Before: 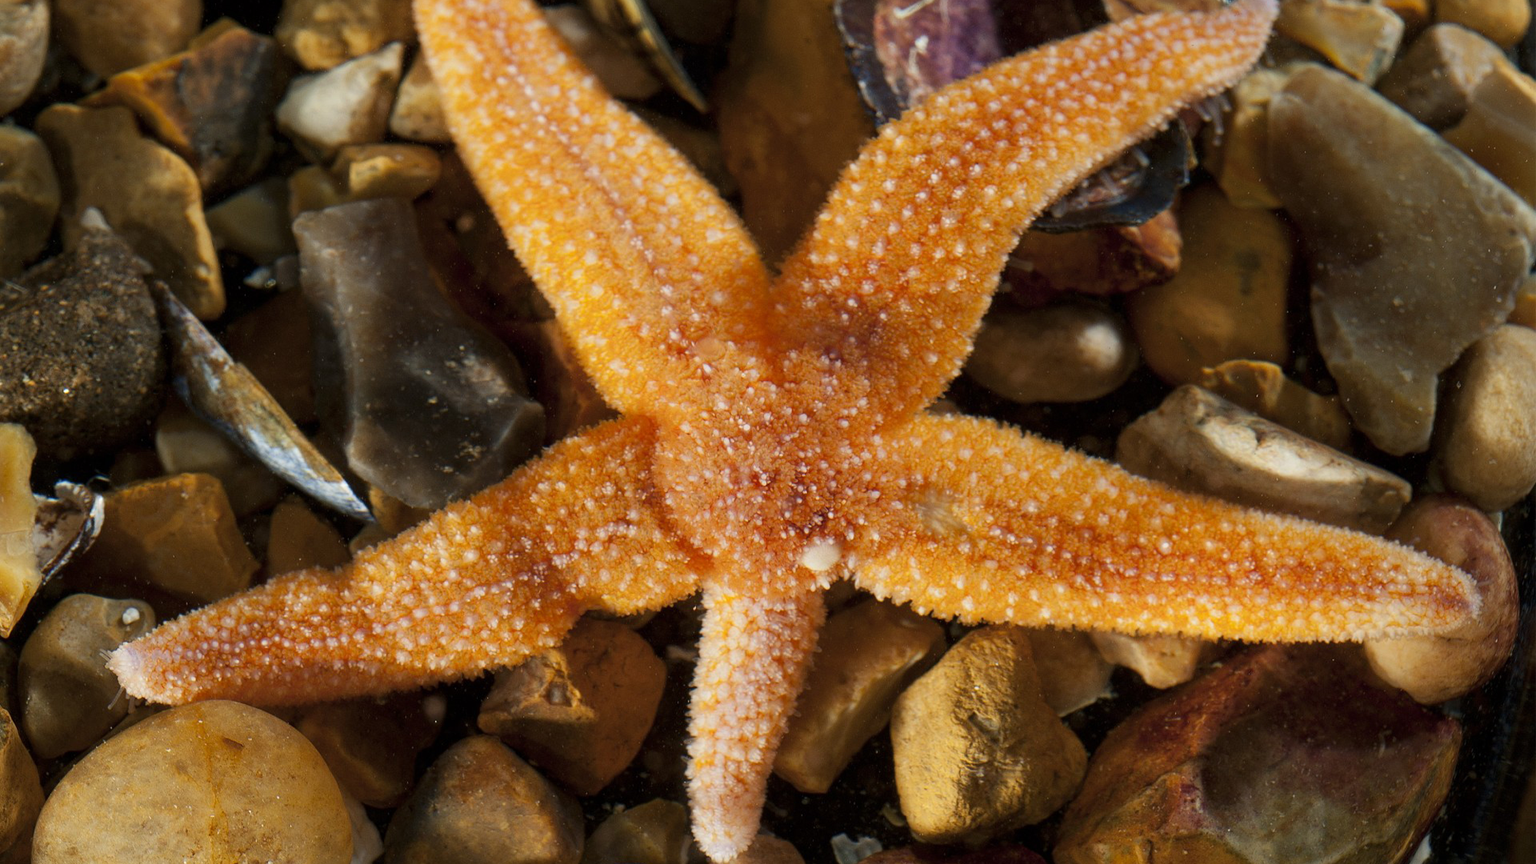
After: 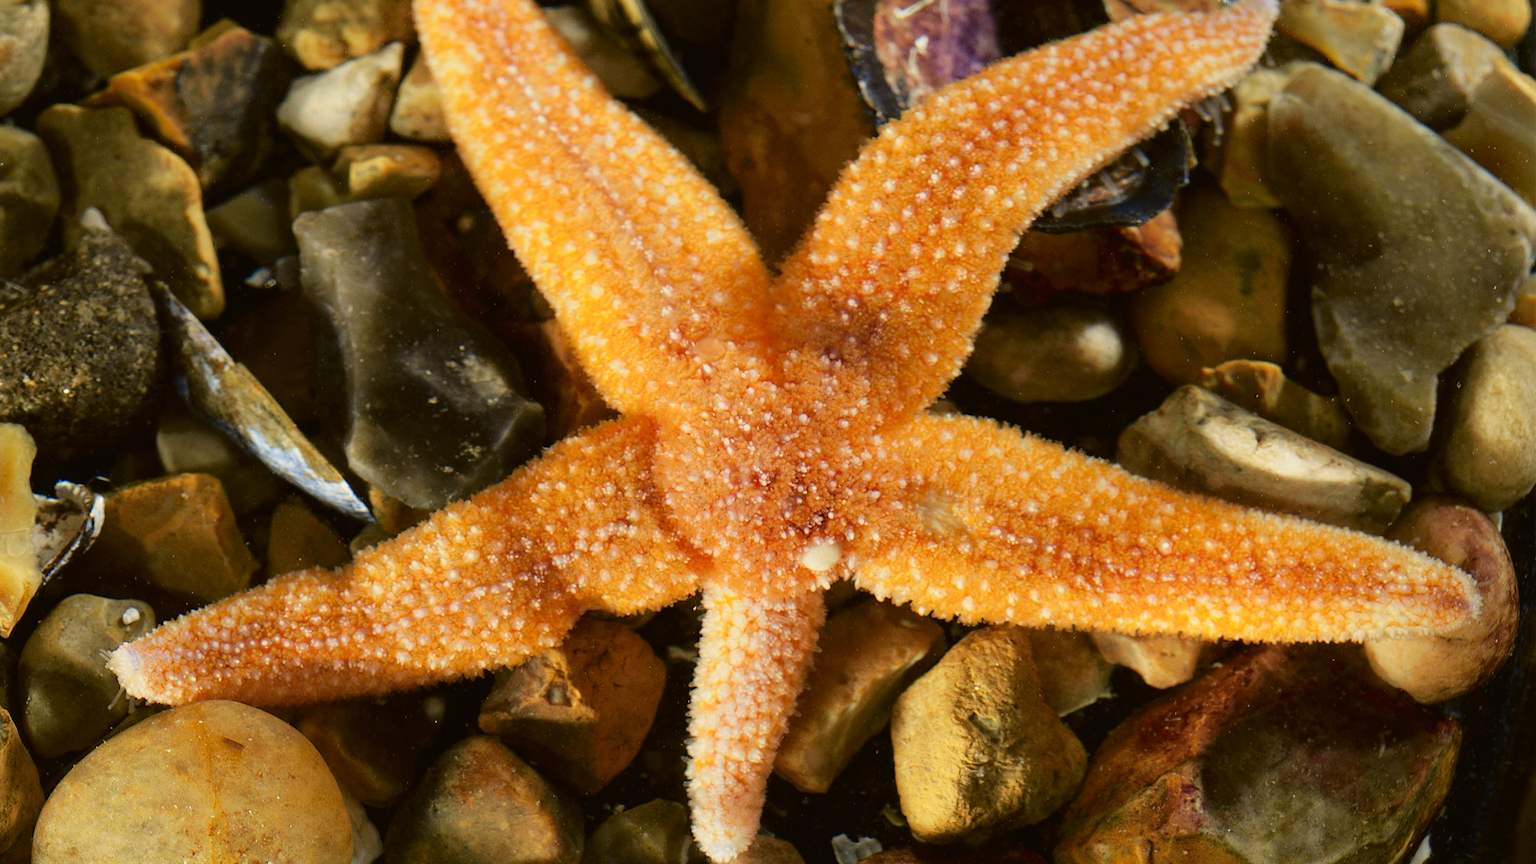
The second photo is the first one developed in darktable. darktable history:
tone curve: curves: ch0 [(0, 0.021) (0.049, 0.044) (0.152, 0.14) (0.328, 0.377) (0.473, 0.543) (0.641, 0.705) (0.85, 0.894) (1, 0.969)]; ch1 [(0, 0) (0.302, 0.331) (0.433, 0.432) (0.472, 0.47) (0.502, 0.503) (0.527, 0.516) (0.564, 0.573) (0.614, 0.626) (0.677, 0.701) (0.859, 0.885) (1, 1)]; ch2 [(0, 0) (0.33, 0.301) (0.447, 0.44) (0.487, 0.496) (0.502, 0.516) (0.535, 0.563) (0.565, 0.597) (0.608, 0.641) (1, 1)], color space Lab, independent channels, preserve colors none
